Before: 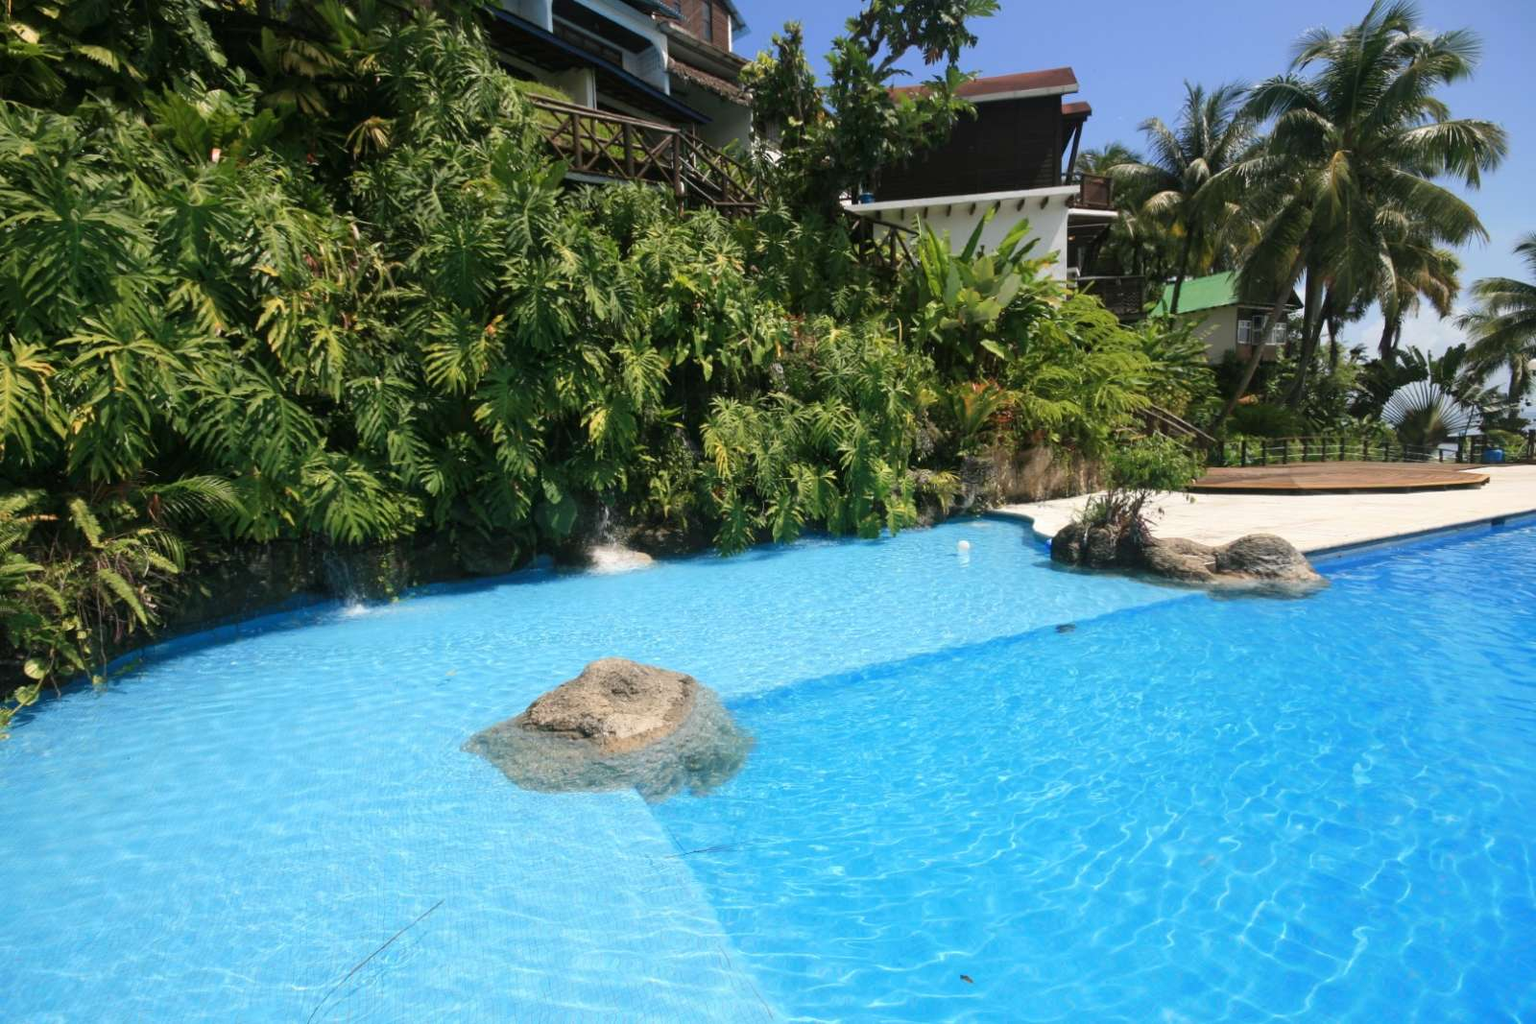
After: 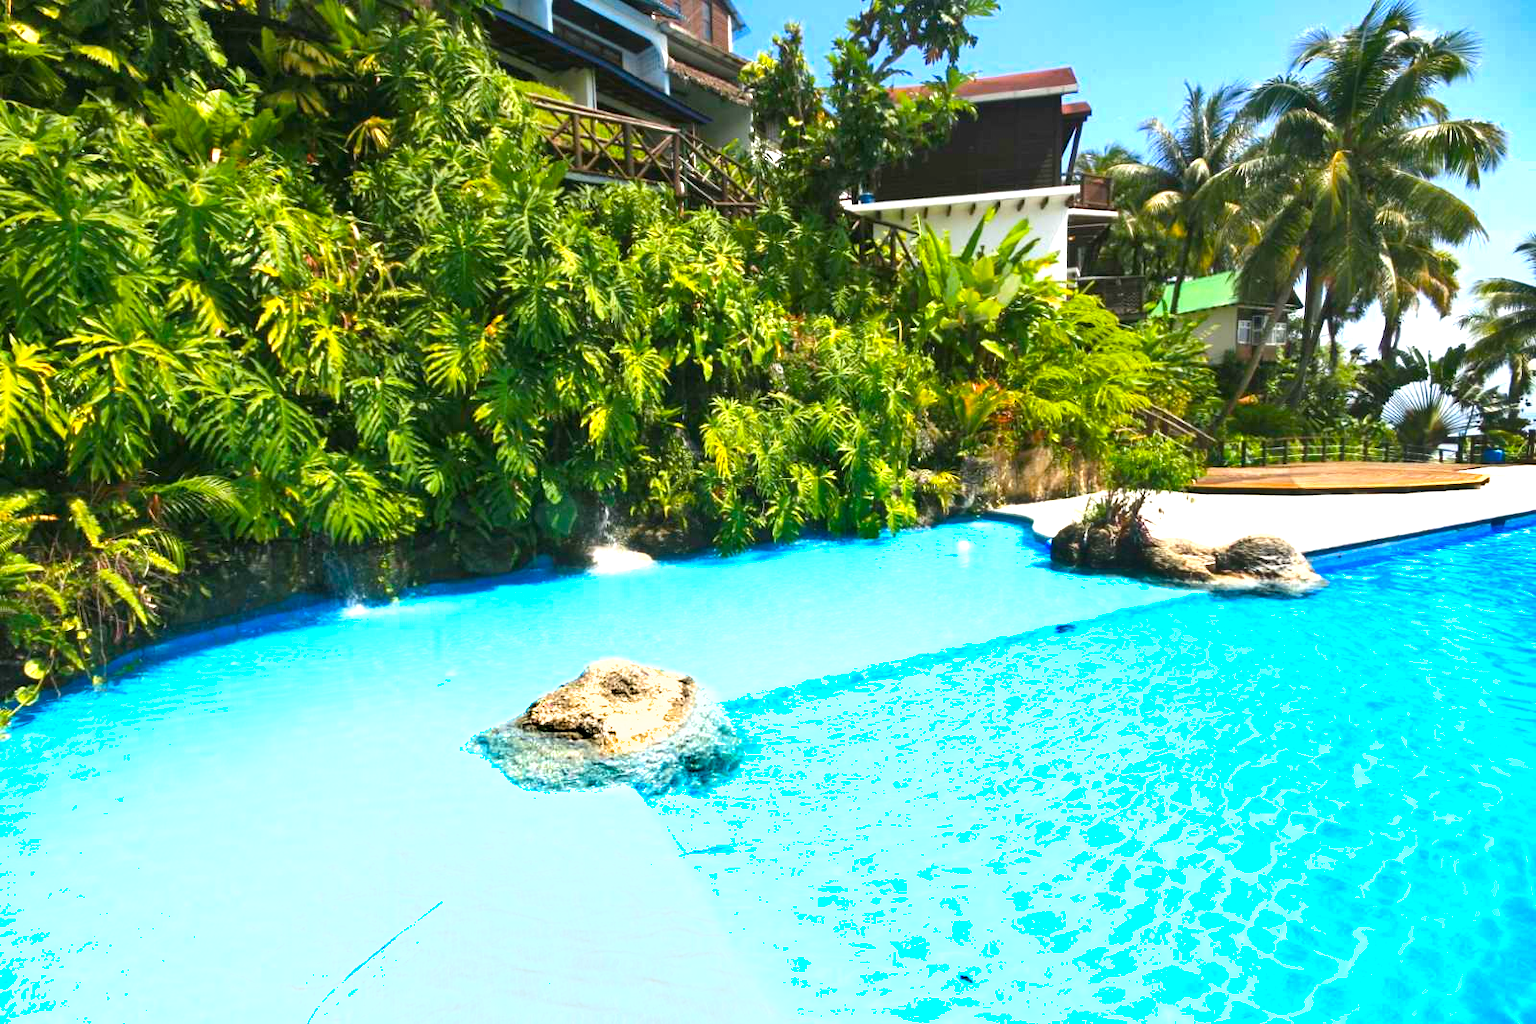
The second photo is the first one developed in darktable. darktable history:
color balance rgb: linear chroma grading › global chroma 15%, perceptual saturation grading › global saturation 30%
shadows and highlights: shadows 60, soften with gaussian
exposure: black level correction 0, exposure 1.3 EV, compensate exposure bias true, compensate highlight preservation false
